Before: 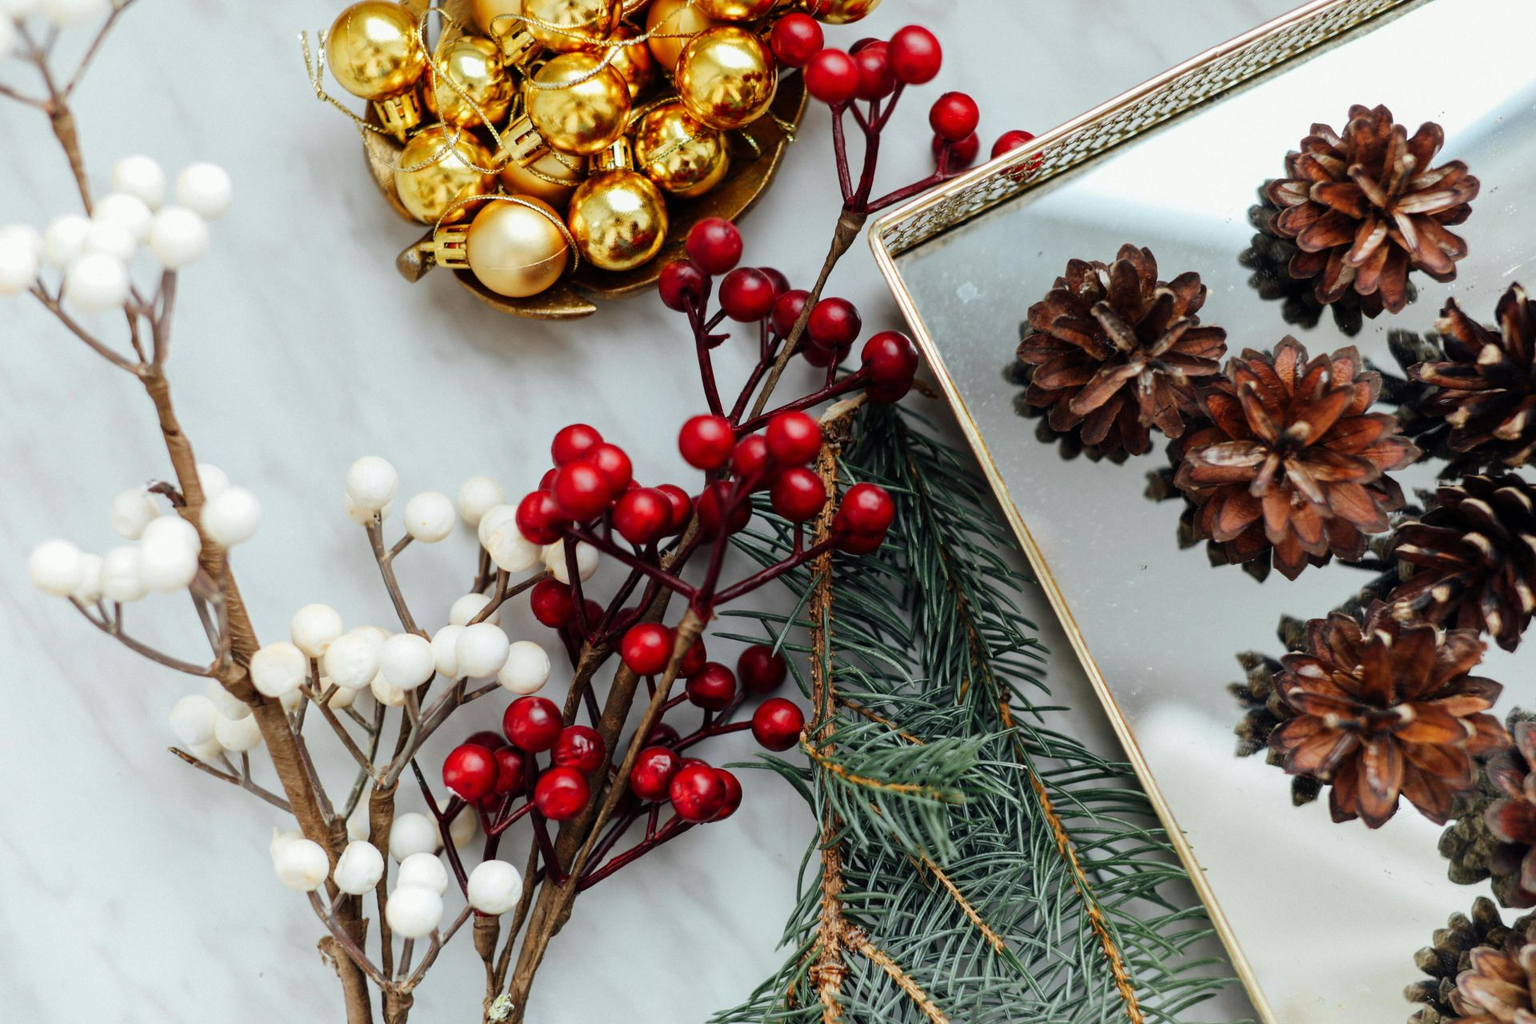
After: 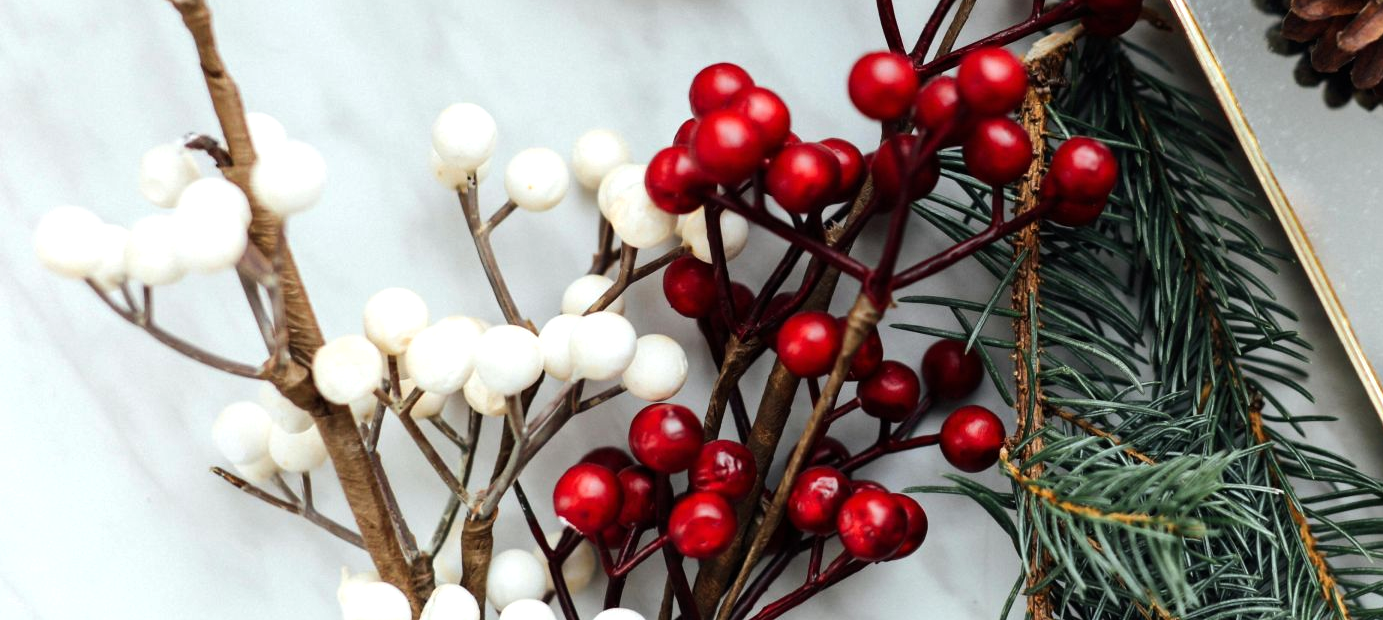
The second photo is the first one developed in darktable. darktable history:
crop: top 36.498%, right 27.964%, bottom 14.995%
tone equalizer: -8 EV -0.417 EV, -7 EV -0.389 EV, -6 EV -0.333 EV, -5 EV -0.222 EV, -3 EV 0.222 EV, -2 EV 0.333 EV, -1 EV 0.389 EV, +0 EV 0.417 EV, edges refinement/feathering 500, mask exposure compensation -1.57 EV, preserve details no
